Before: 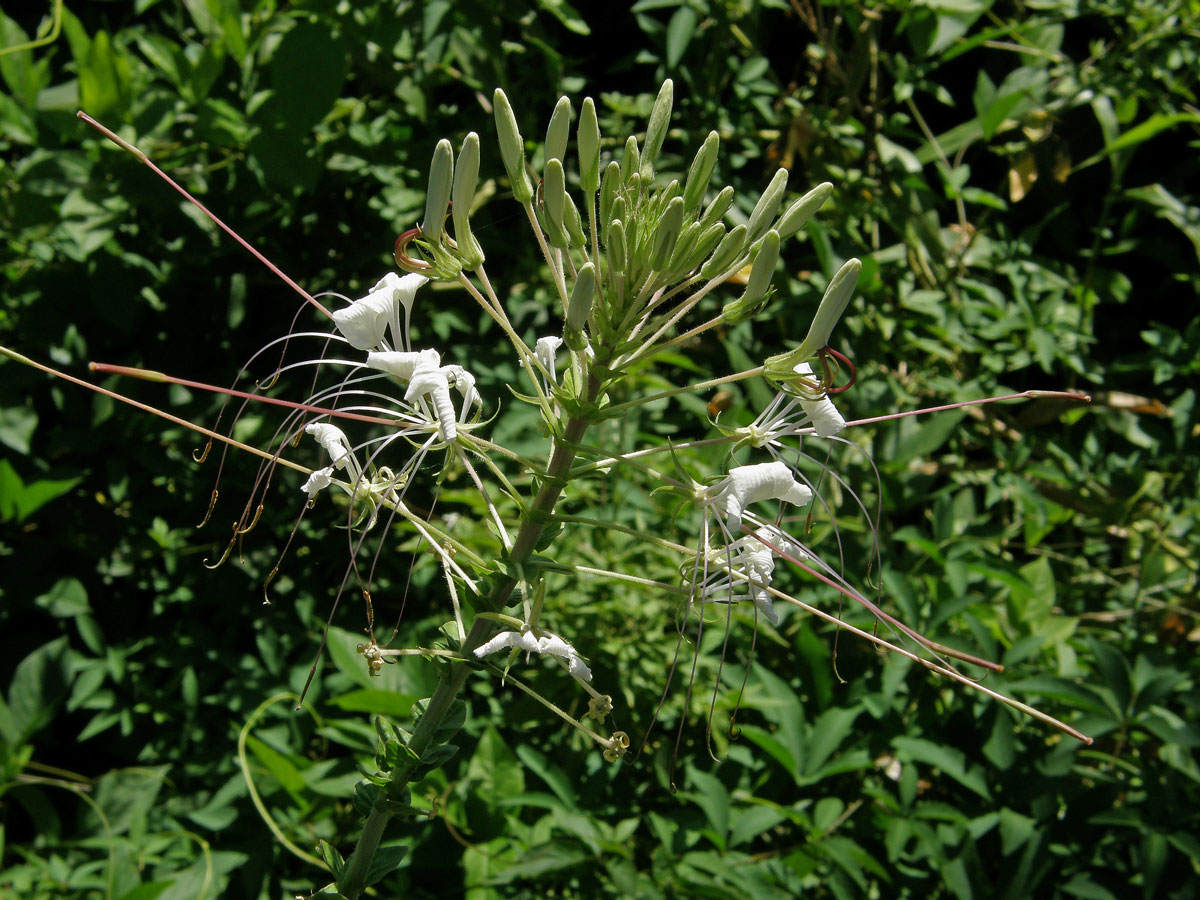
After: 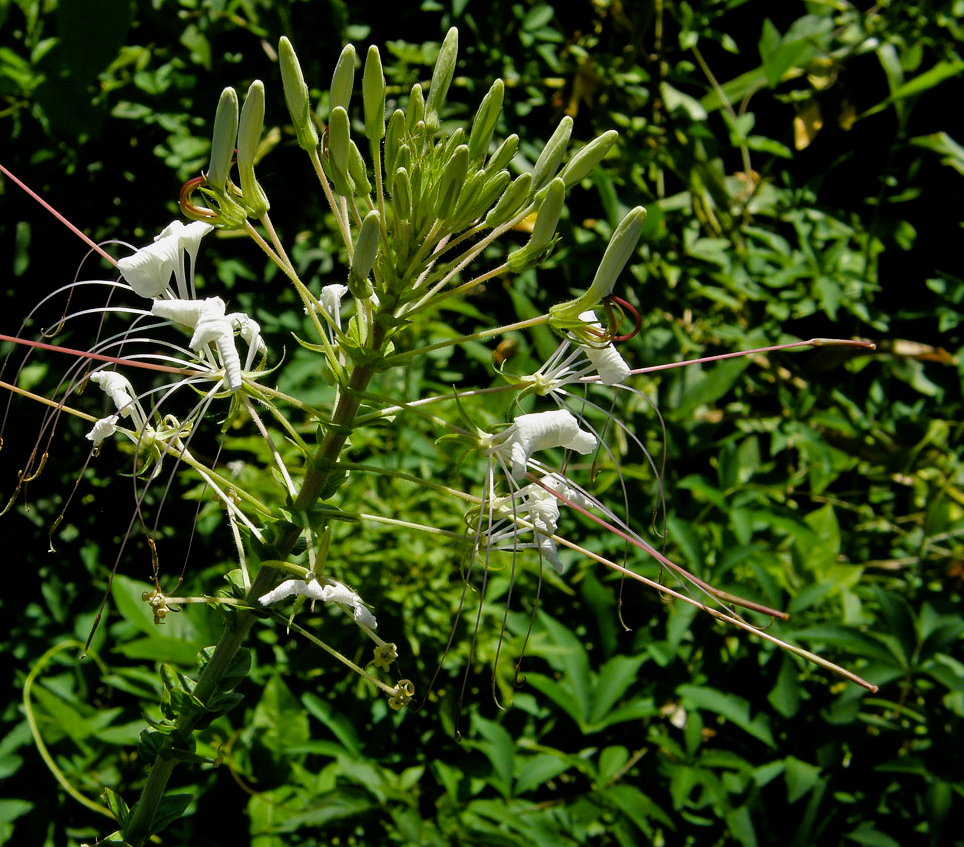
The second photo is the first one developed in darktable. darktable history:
crop and rotate: left 17.955%, top 5.866%, right 1.691%
filmic rgb: black relative exposure -12.11 EV, white relative exposure 2.81 EV, target black luminance 0%, hardness 8.02, latitude 69.97%, contrast 1.139, highlights saturation mix 11.45%, shadows ↔ highlights balance -0.39%
color balance rgb: perceptual saturation grading › global saturation 24.928%, global vibrance 20%
